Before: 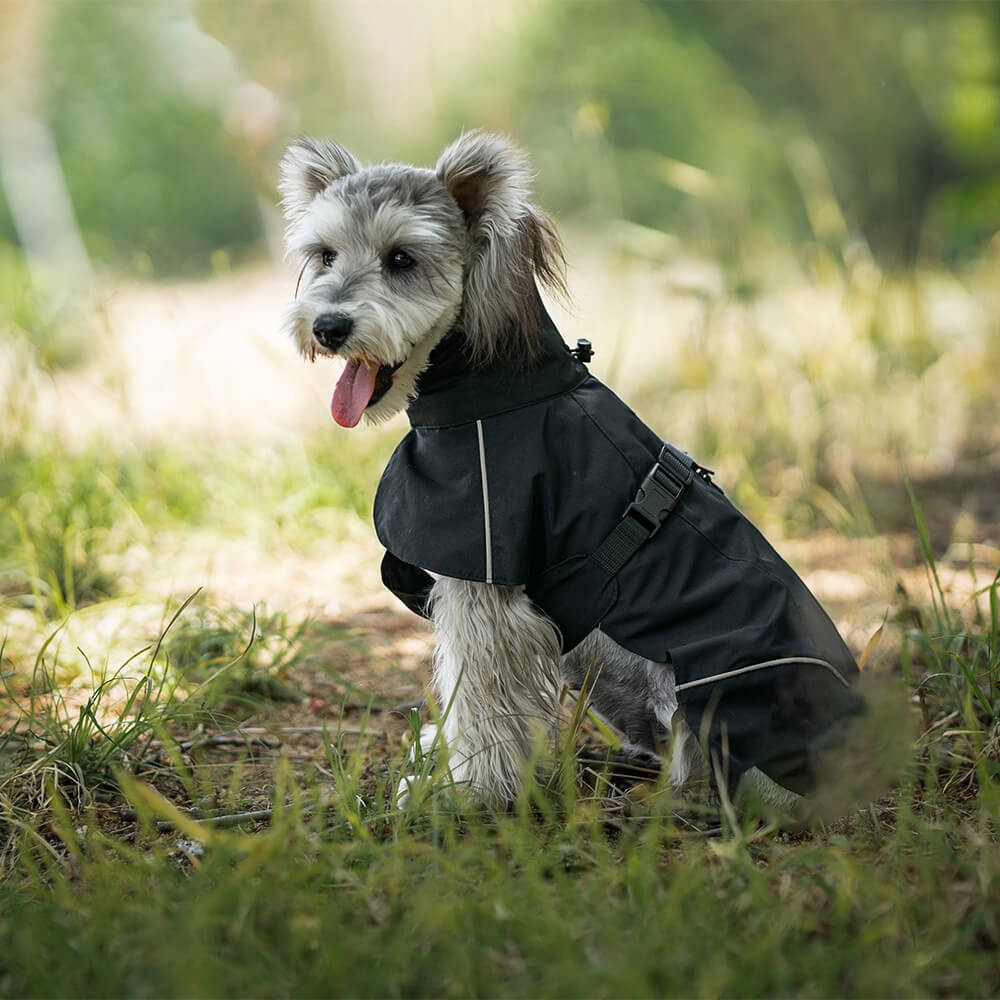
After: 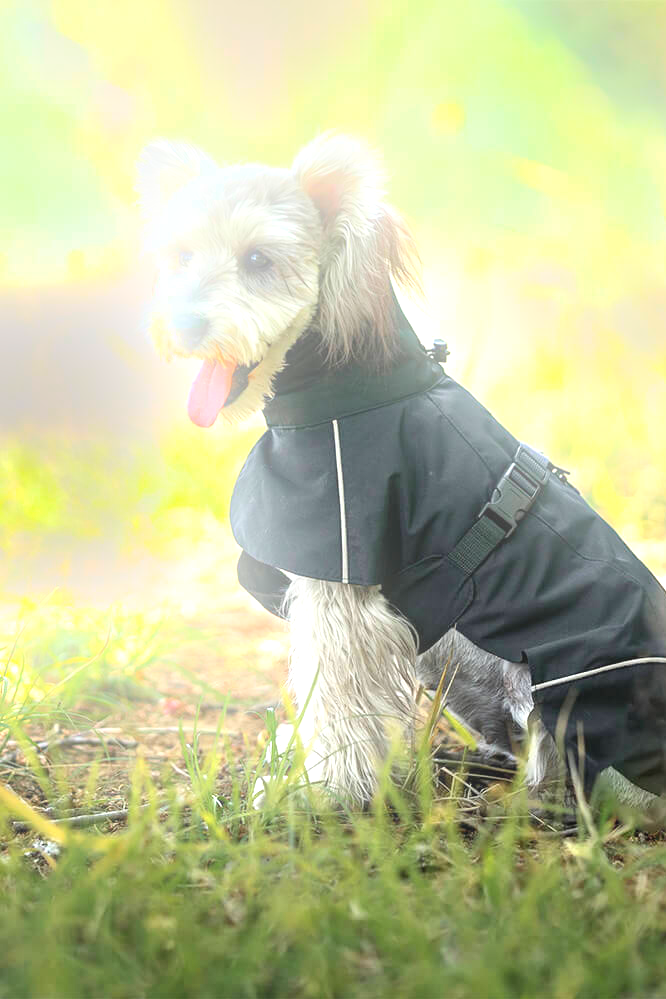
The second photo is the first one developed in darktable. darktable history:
bloom: threshold 82.5%, strength 16.25%
crop and rotate: left 14.436%, right 18.898%
exposure: black level correction 0, exposure 1.379 EV, compensate exposure bias true, compensate highlight preservation false
